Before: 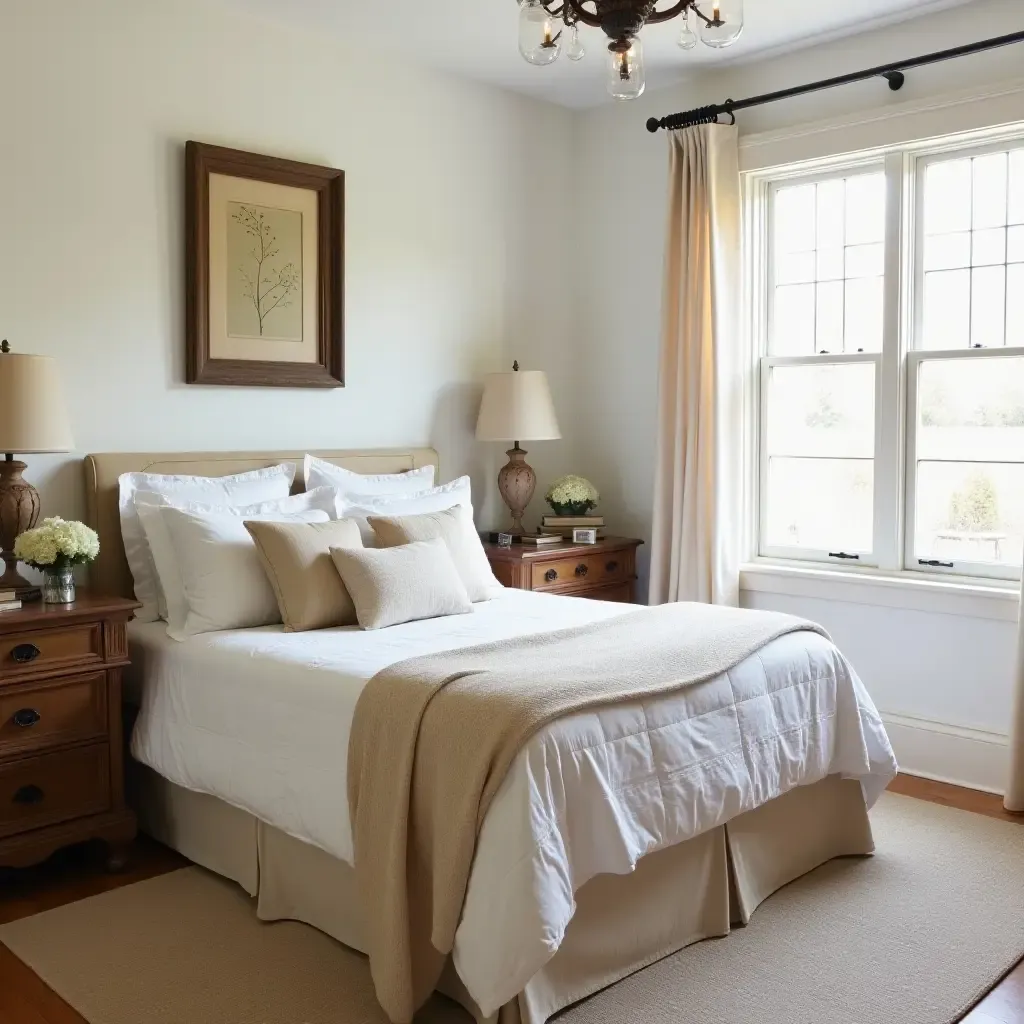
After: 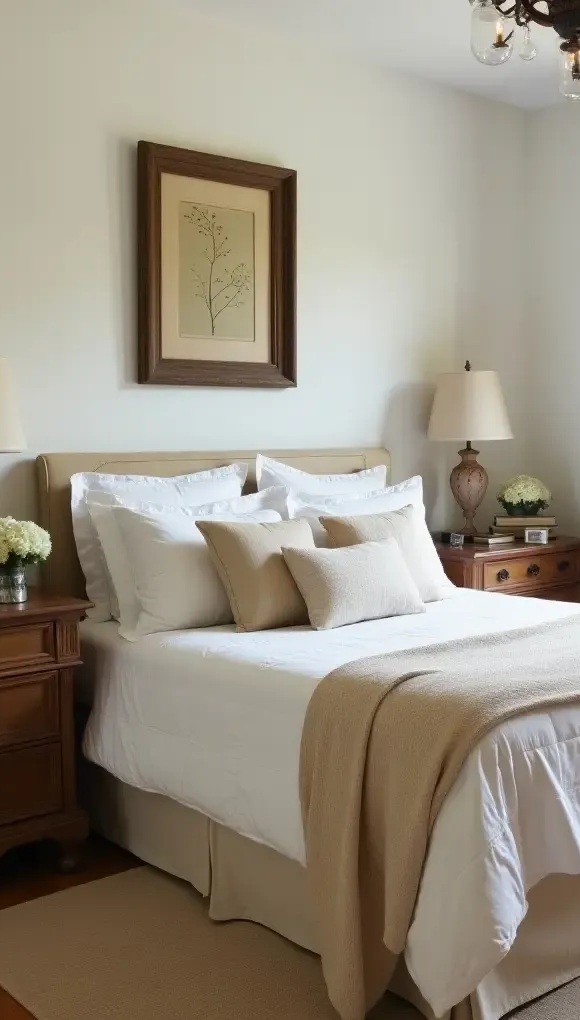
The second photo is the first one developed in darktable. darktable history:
crop: left 4.769%, right 38.32%
